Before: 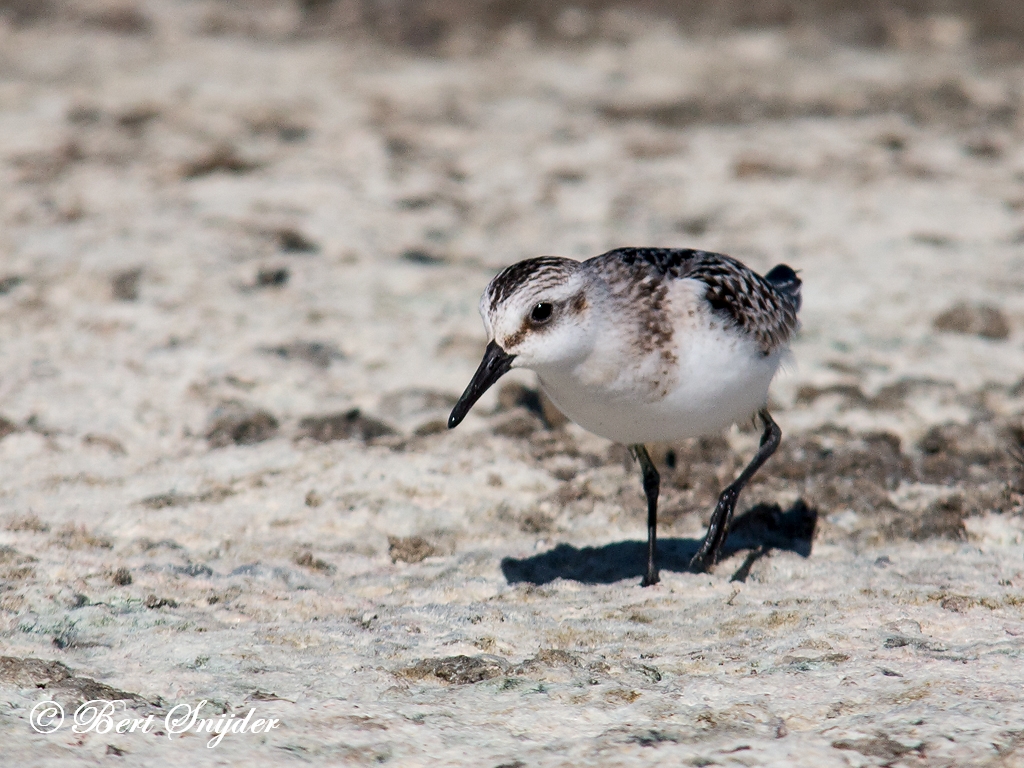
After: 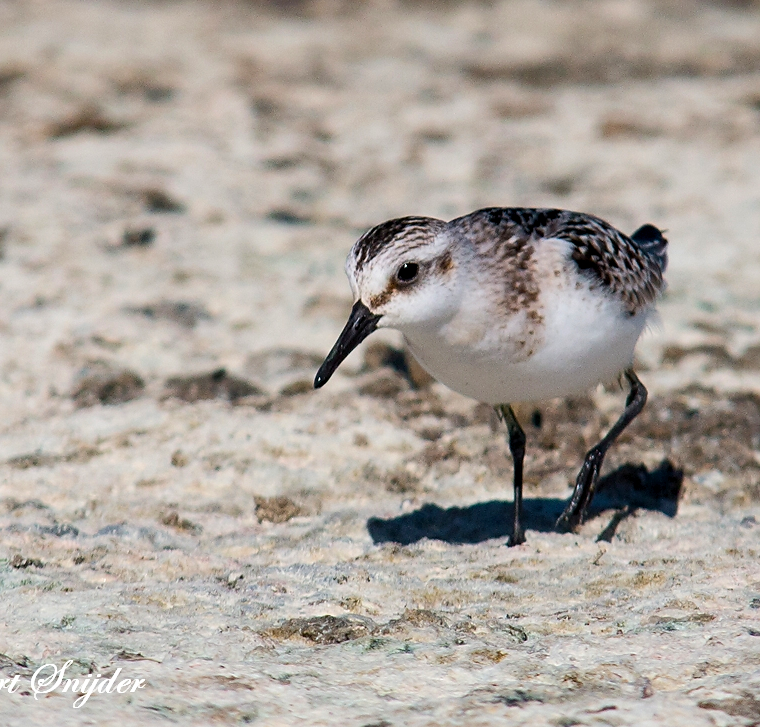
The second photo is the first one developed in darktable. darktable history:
sharpen: amount 0.2
crop and rotate: left 13.15%, top 5.251%, right 12.609%
color balance rgb: perceptual saturation grading › global saturation 30%, global vibrance 10%
